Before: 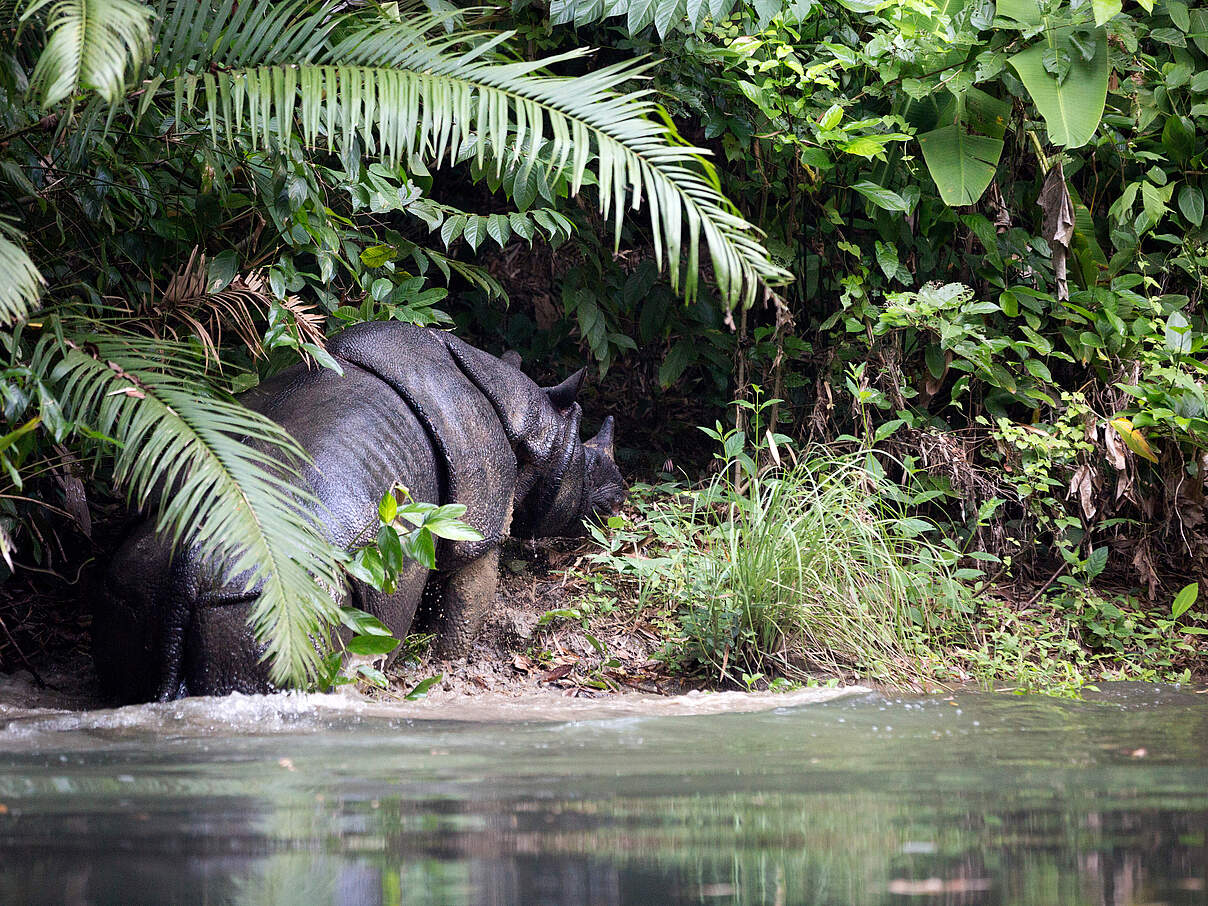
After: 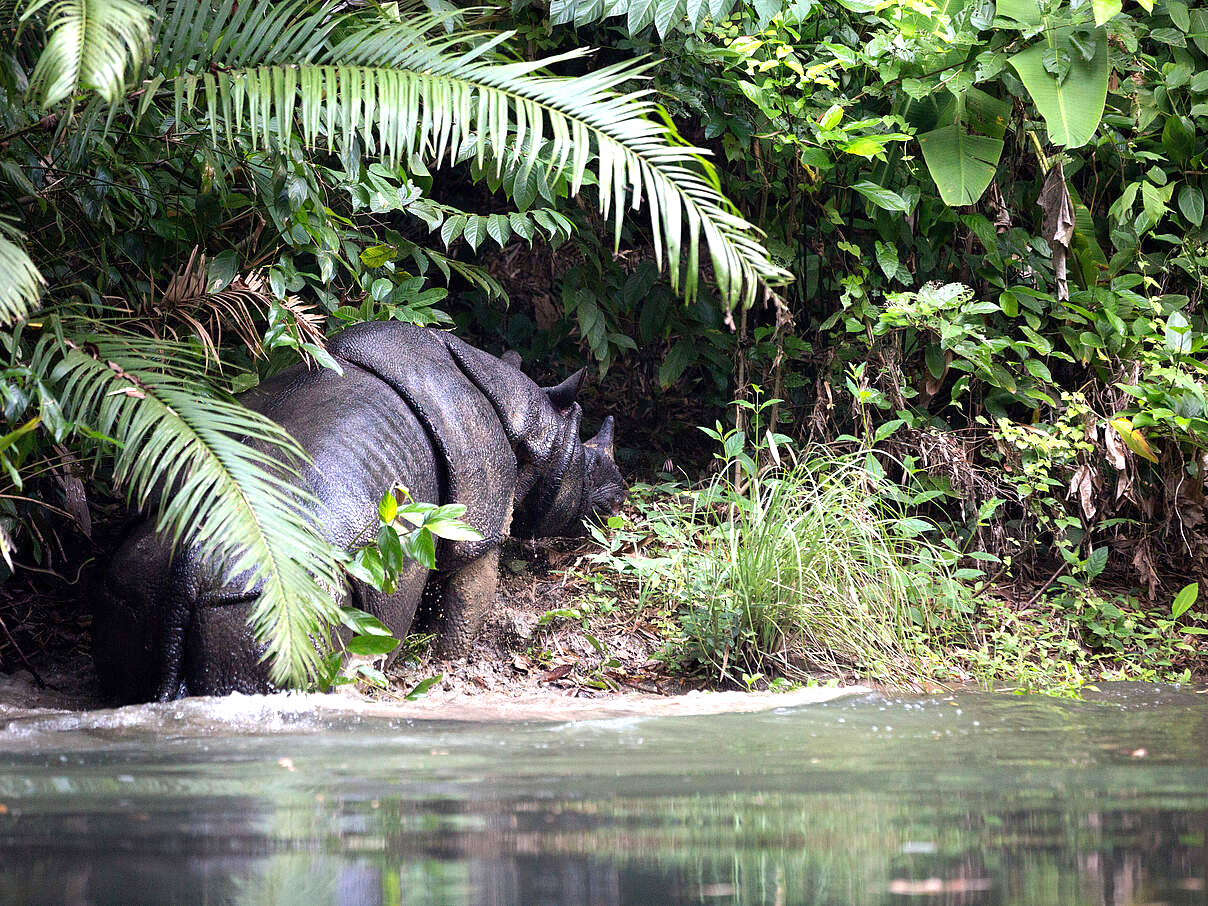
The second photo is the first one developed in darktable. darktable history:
base curve: curves: ch0 [(0, 0) (0.74, 0.67) (1, 1)], preserve colors none
exposure: exposure 0.566 EV, compensate highlight preservation false
